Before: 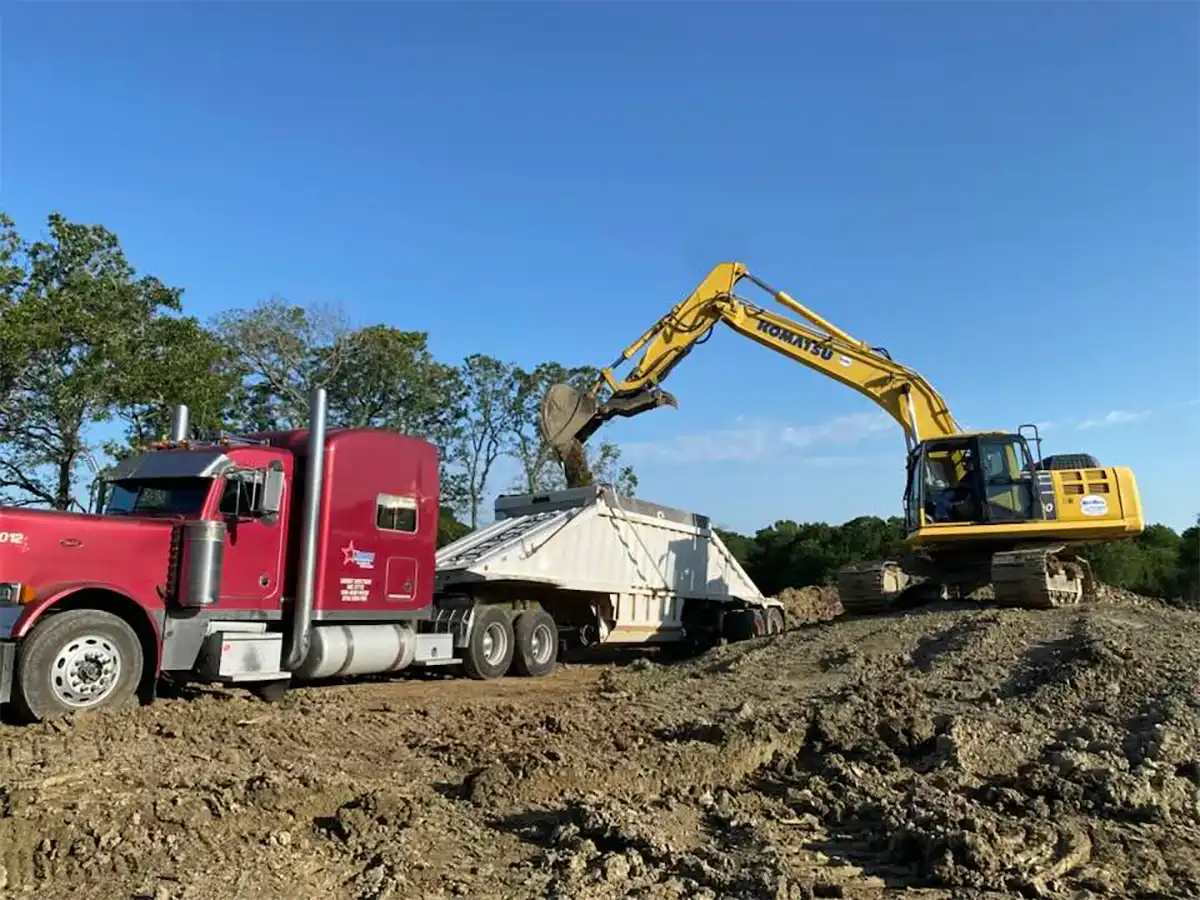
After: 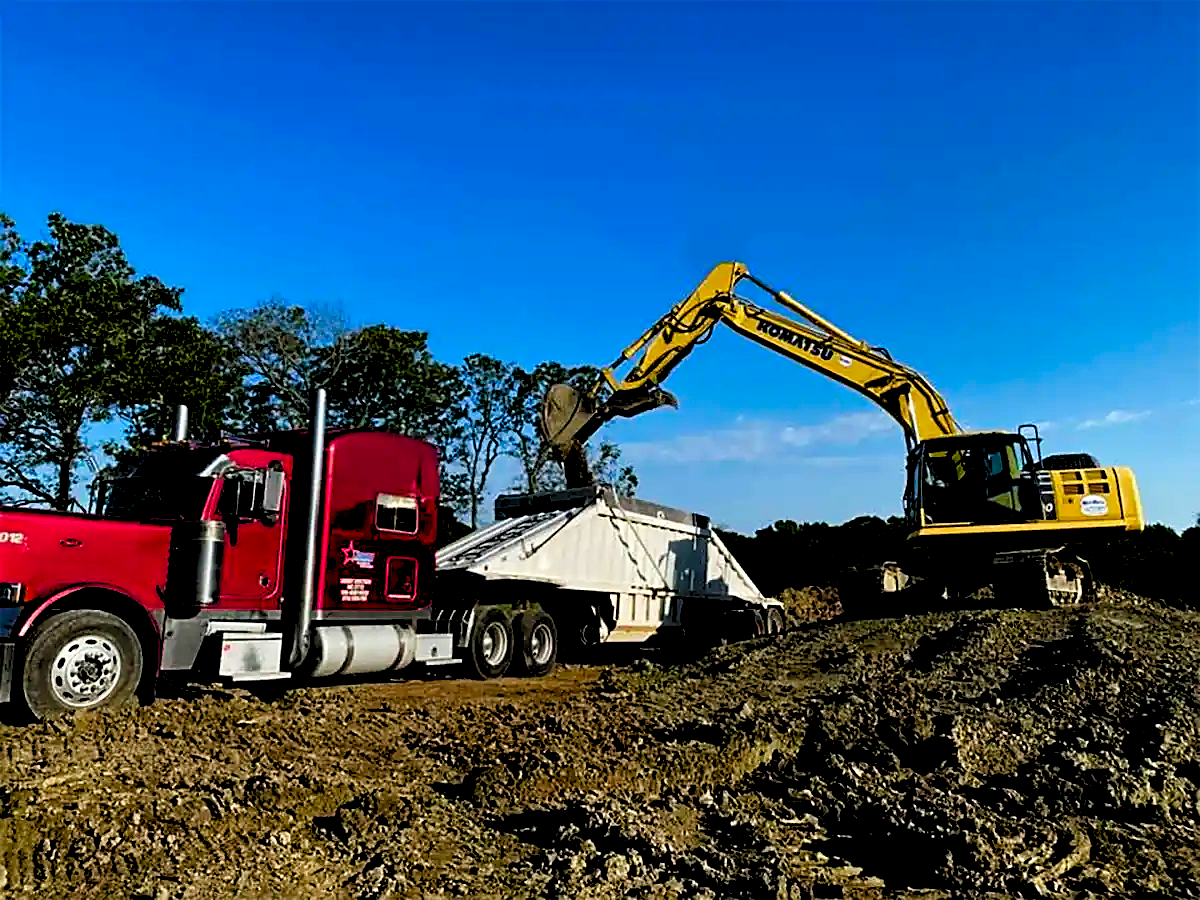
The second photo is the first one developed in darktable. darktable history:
sharpen: on, module defaults
contrast brightness saturation: contrast 0.09, brightness -0.59, saturation 0.17
levels: levels [0.093, 0.434, 0.988]
